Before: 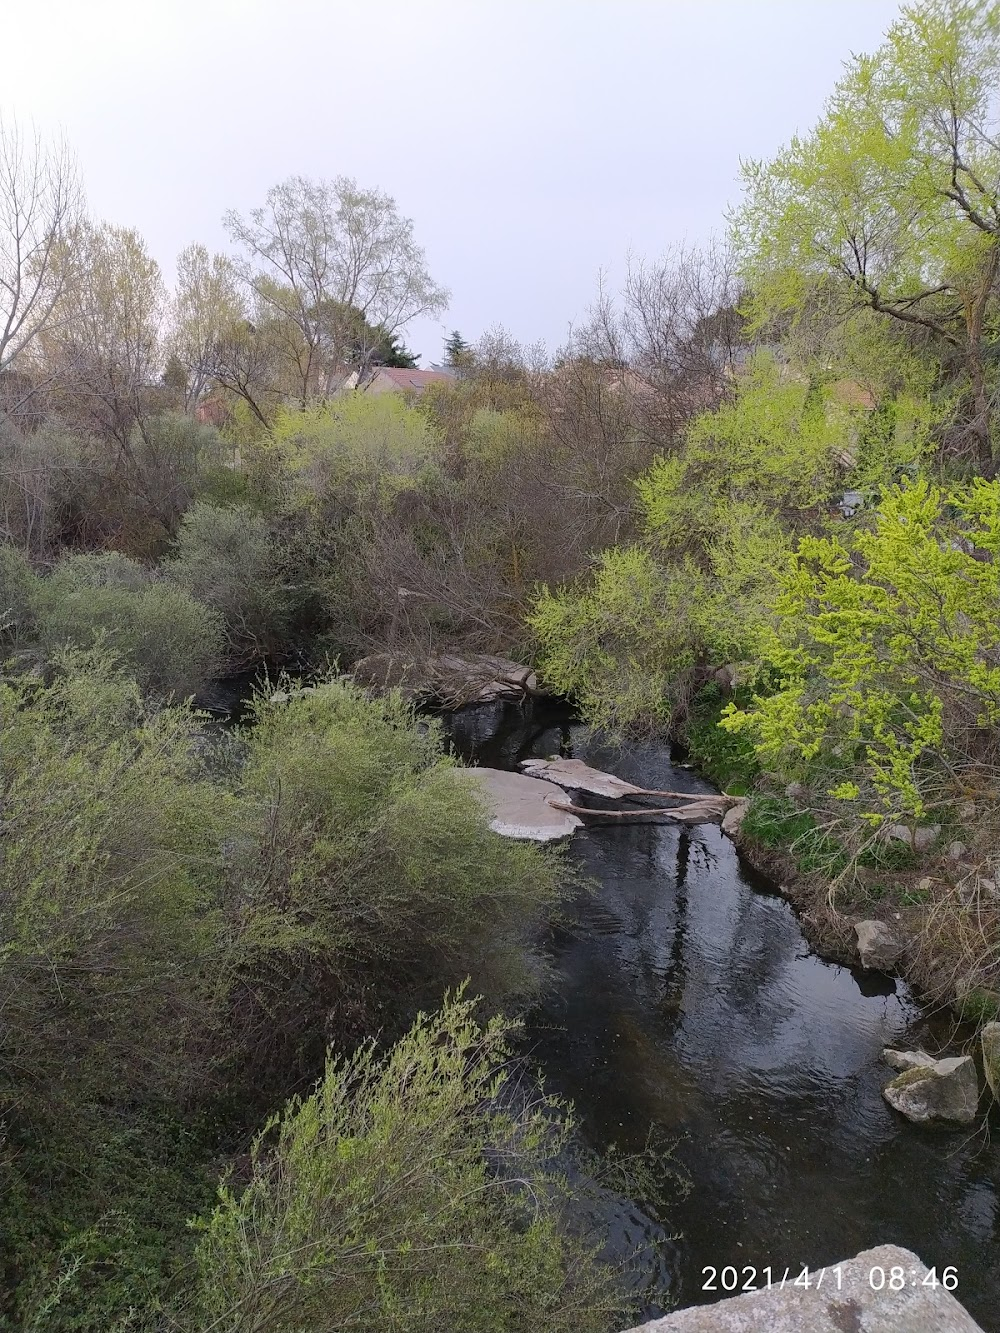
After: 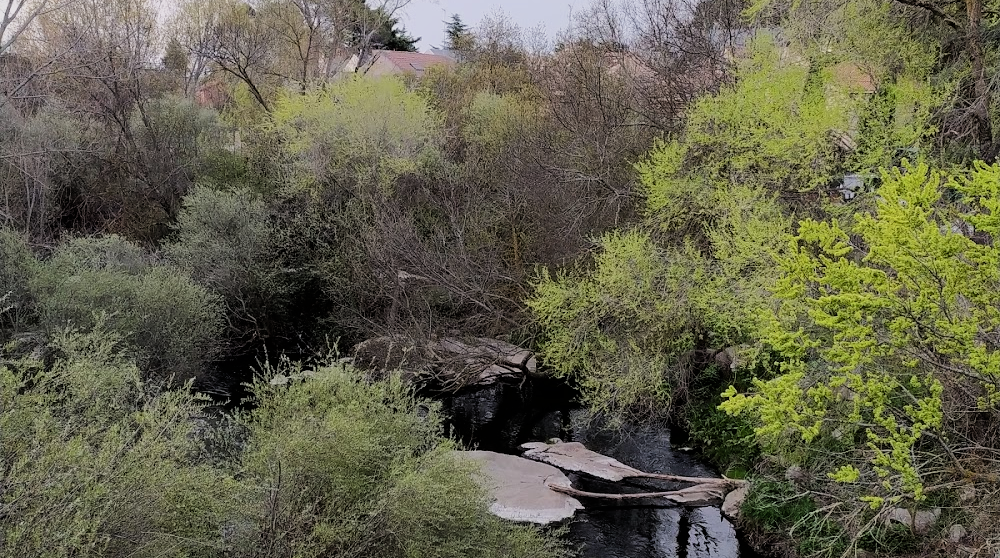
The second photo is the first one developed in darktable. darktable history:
filmic rgb: black relative exposure -5 EV, hardness 2.88, contrast 1.3
crop and rotate: top 23.84%, bottom 34.294%
